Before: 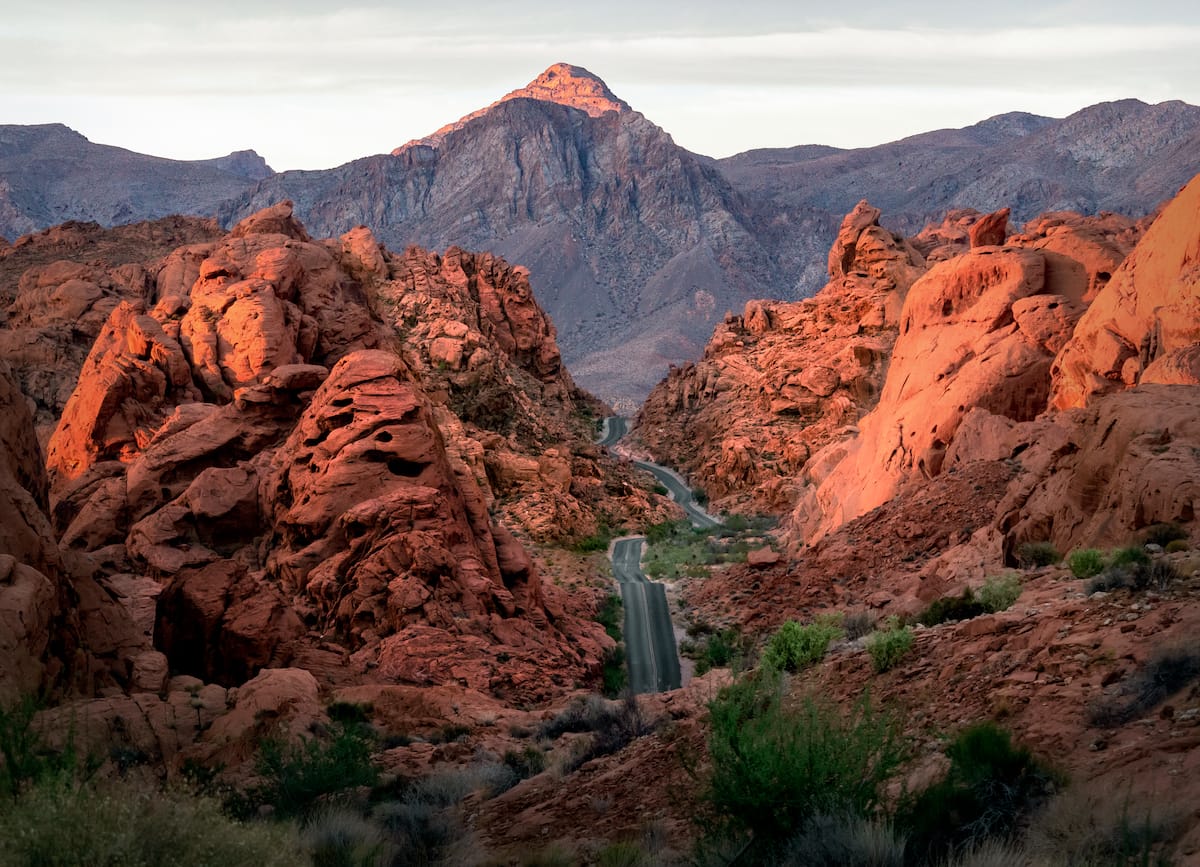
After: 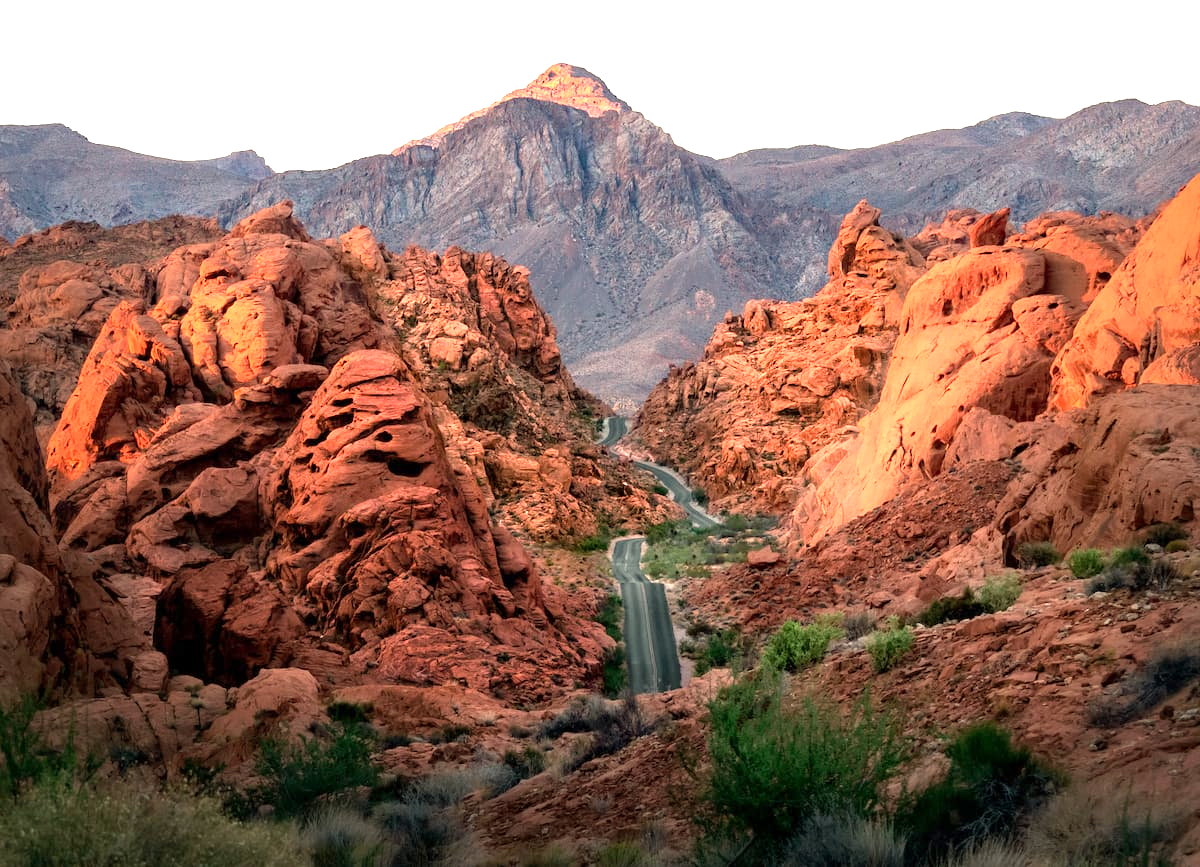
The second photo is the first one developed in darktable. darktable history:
exposure: exposure 0.999 EV, compensate highlight preservation false
white balance: red 1.029, blue 0.92
